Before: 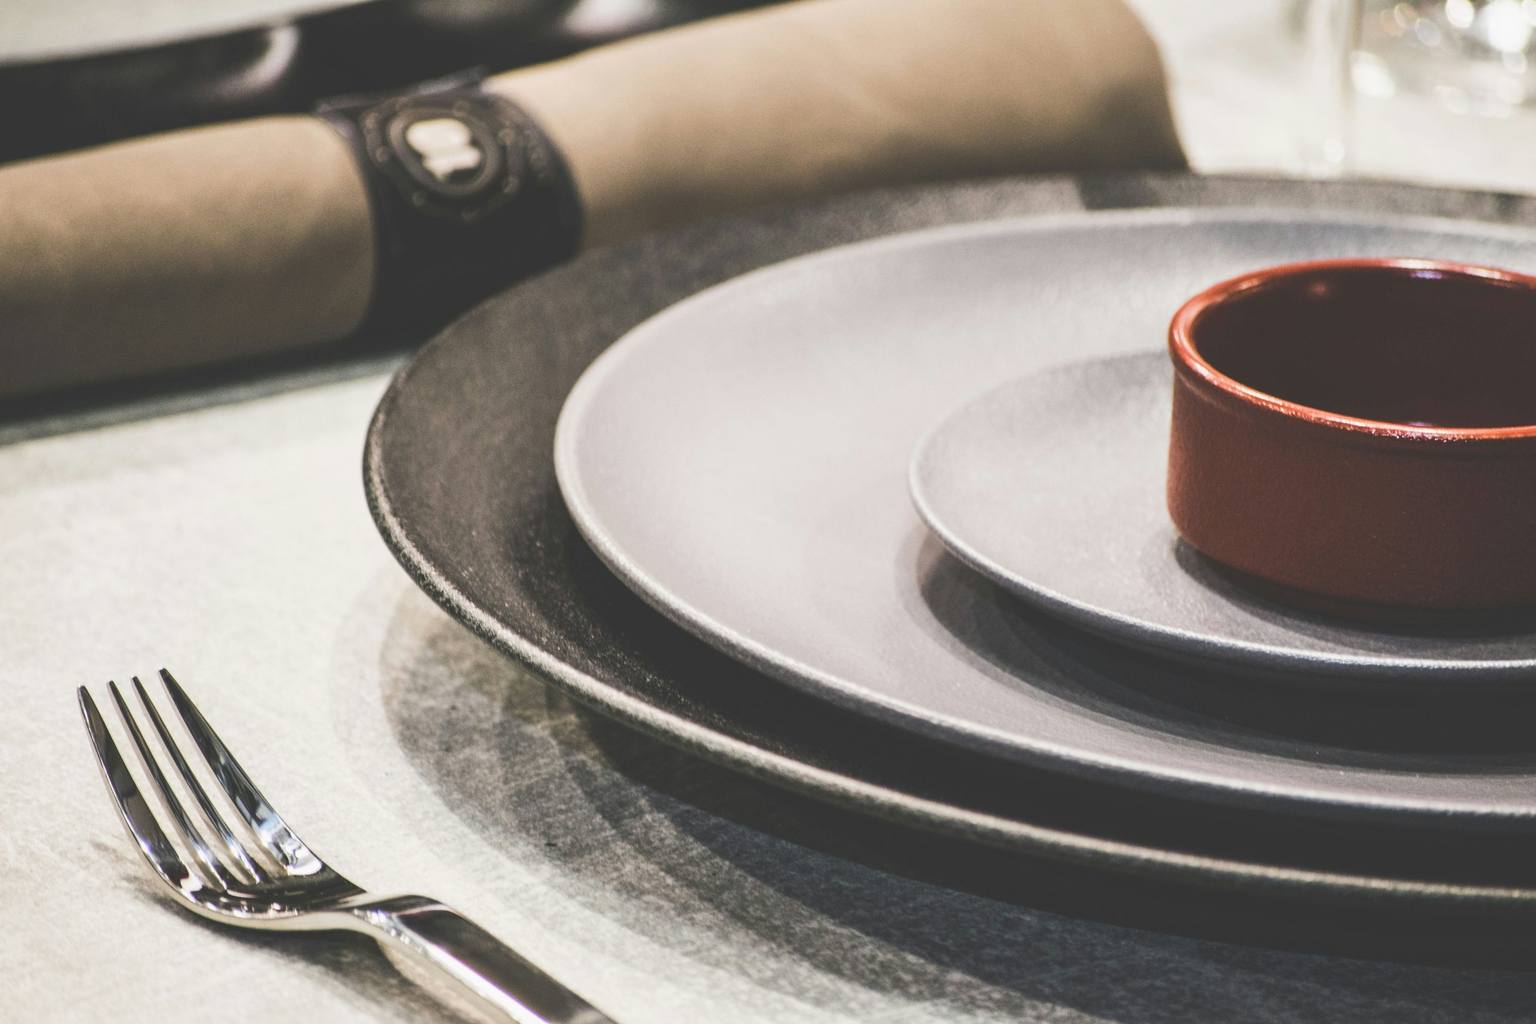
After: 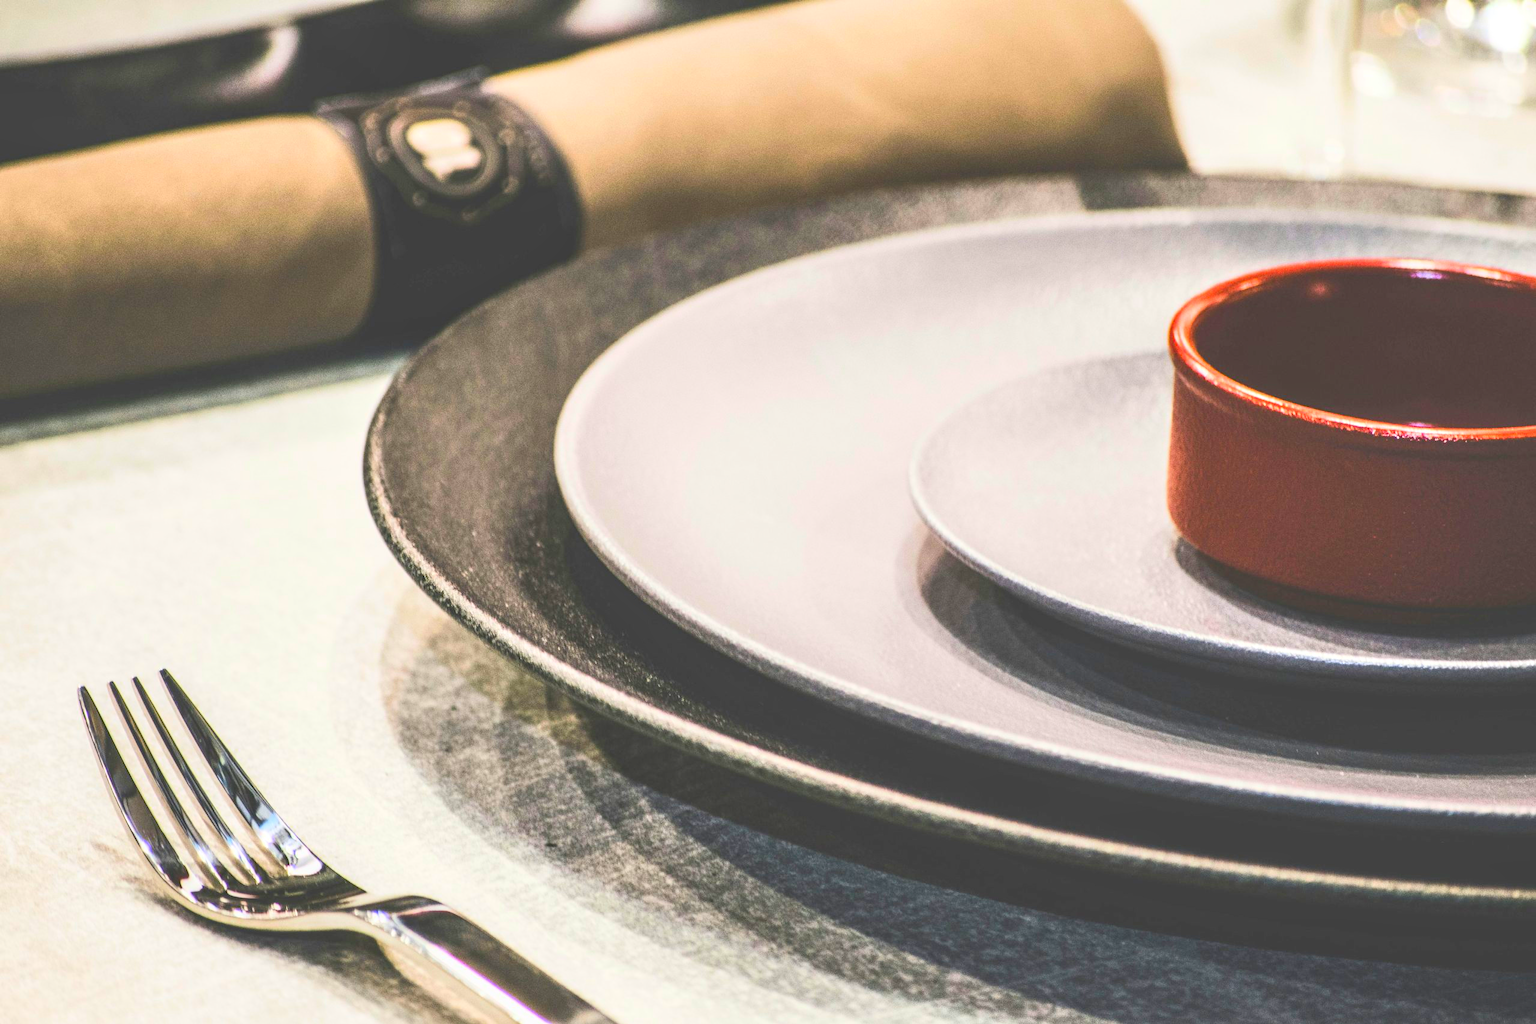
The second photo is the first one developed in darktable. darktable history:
contrast brightness saturation: contrast 0.198, brightness 0.196, saturation 0.785
local contrast: on, module defaults
exposure: compensate highlight preservation false
